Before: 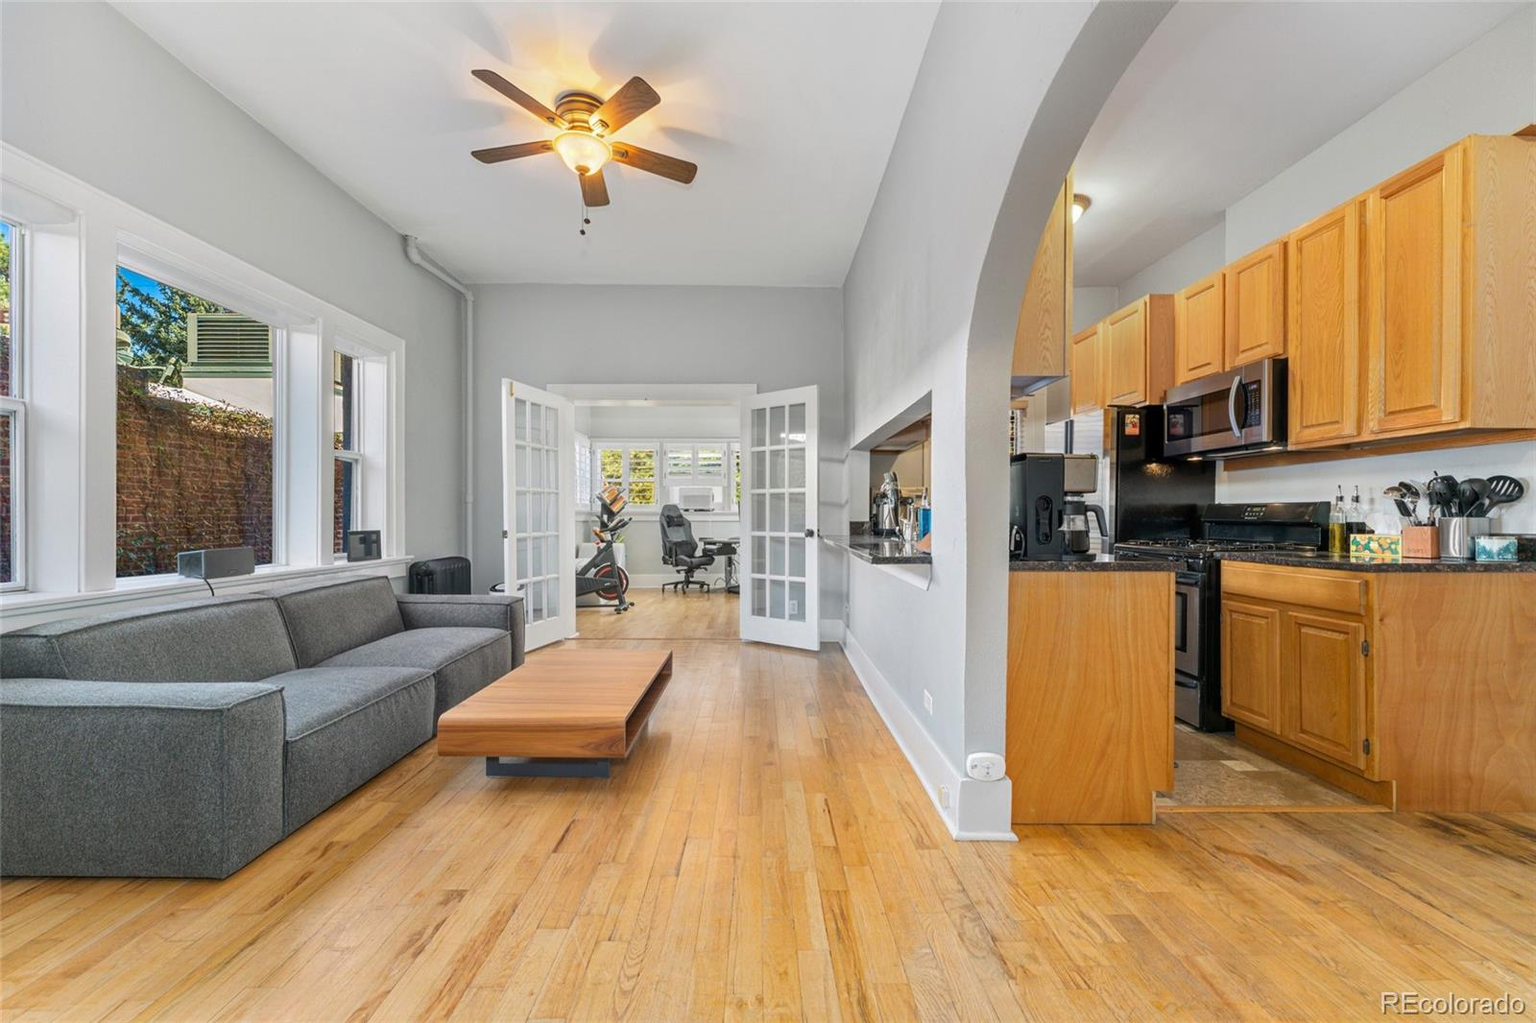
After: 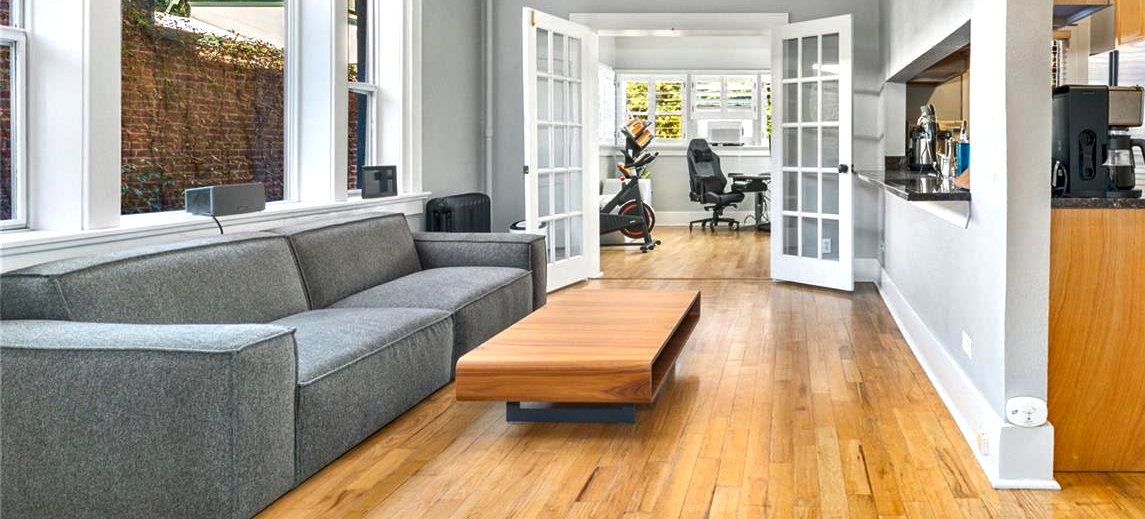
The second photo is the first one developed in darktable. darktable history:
crop: top 36.359%, right 28.402%, bottom 14.844%
exposure: black level correction 0, exposure 0.5 EV, compensate highlight preservation false
shadows and highlights: soften with gaussian
contrast equalizer: octaves 7, y [[0.6 ×6], [0.55 ×6], [0 ×6], [0 ×6], [0 ×6]], mix 0.32
